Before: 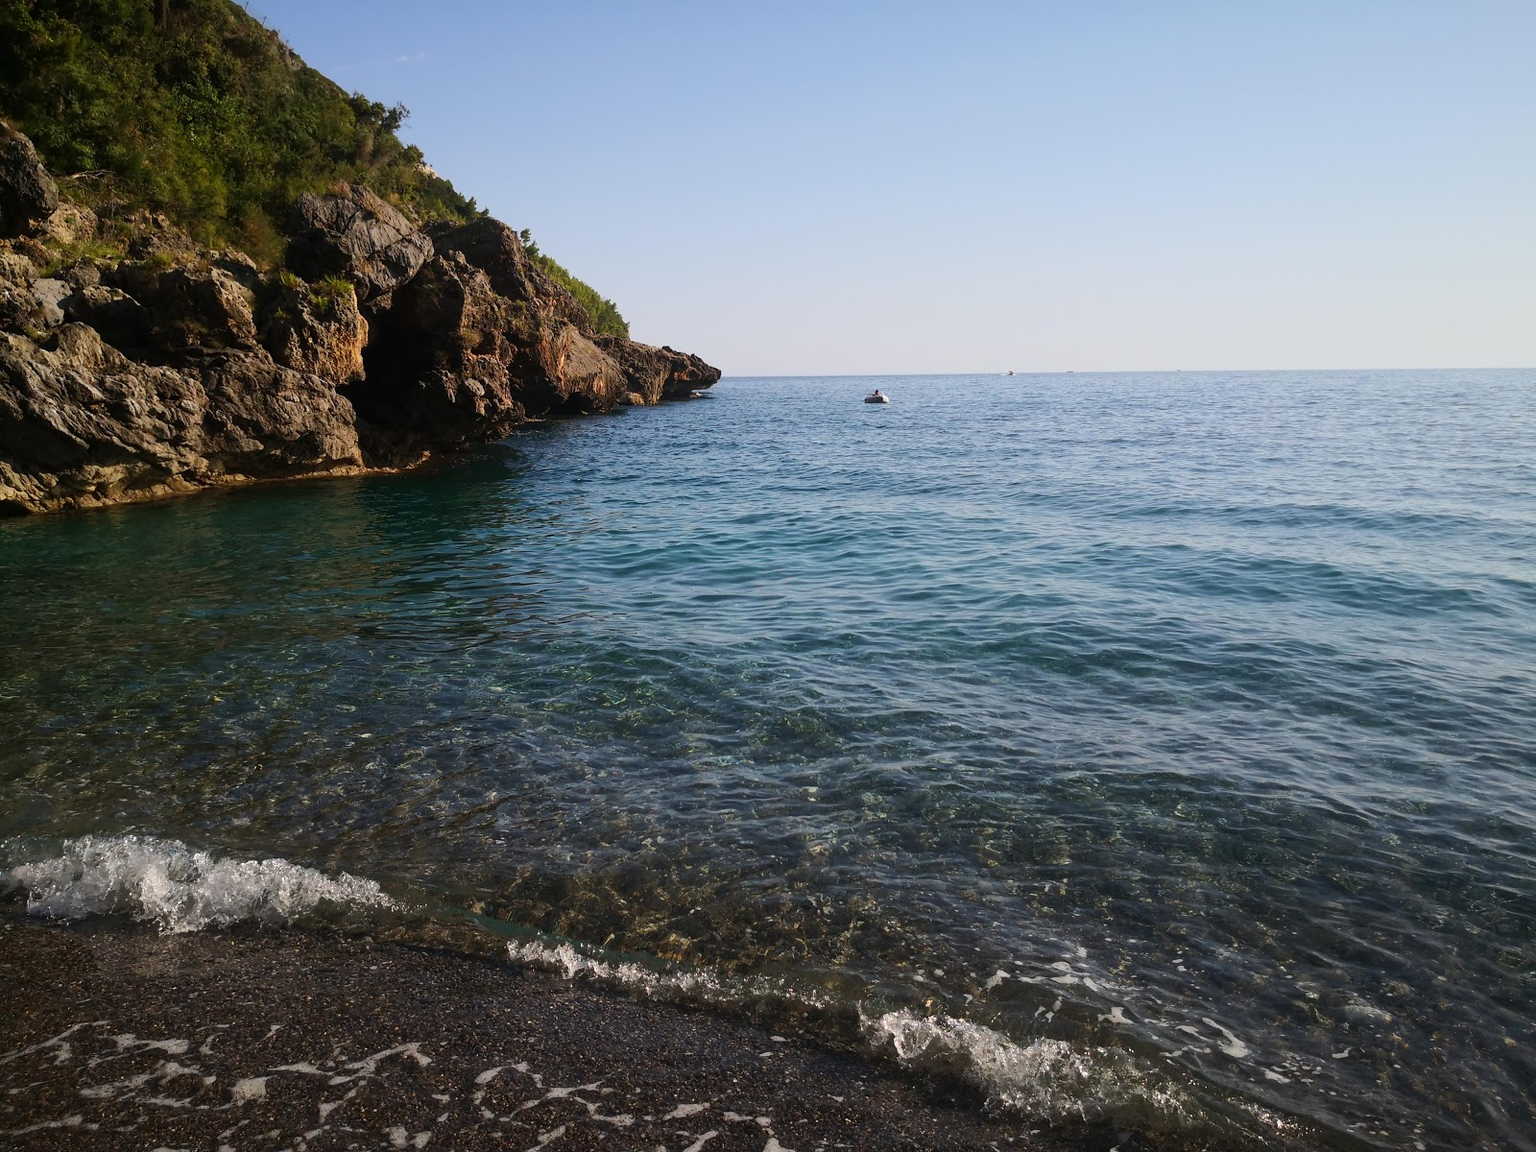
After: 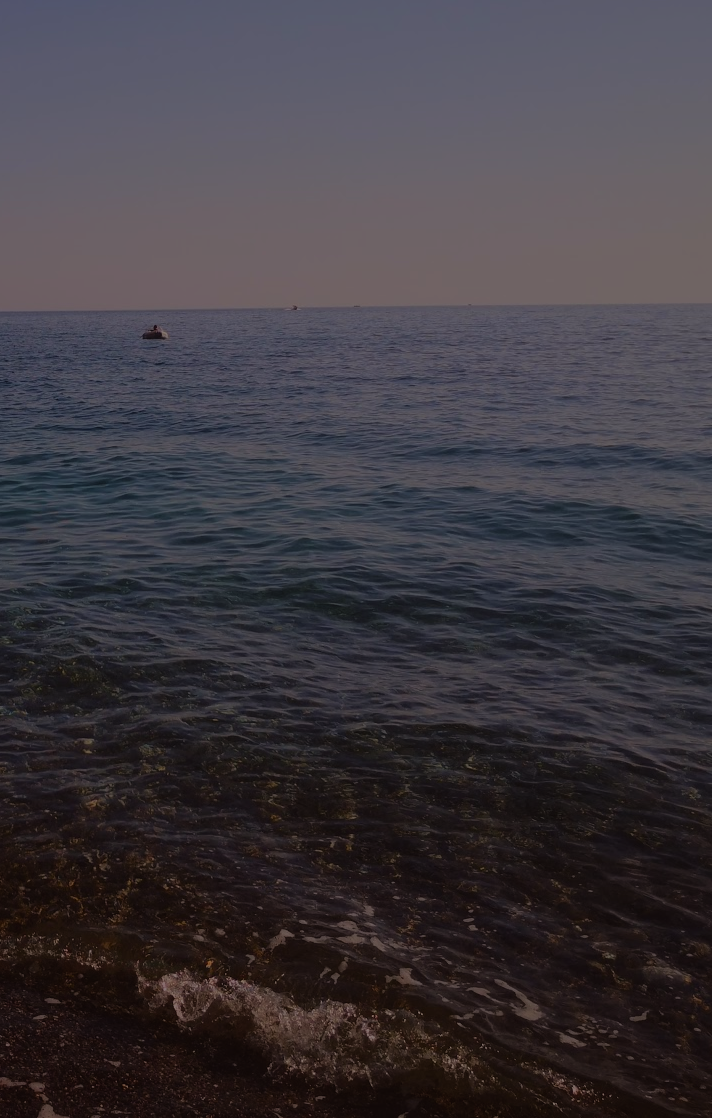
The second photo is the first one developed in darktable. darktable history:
crop: left 47.434%, top 6.787%, right 8.053%
color zones: curves: ch1 [(0.24, 0.634) (0.75, 0.5)]; ch2 [(0.253, 0.437) (0.745, 0.491)]
color balance rgb: power › chroma 1.037%, power › hue 27.03°, global offset › luminance 0.232%, perceptual saturation grading › global saturation 19.215%
exposure: exposure -2.402 EV, compensate highlight preservation false
